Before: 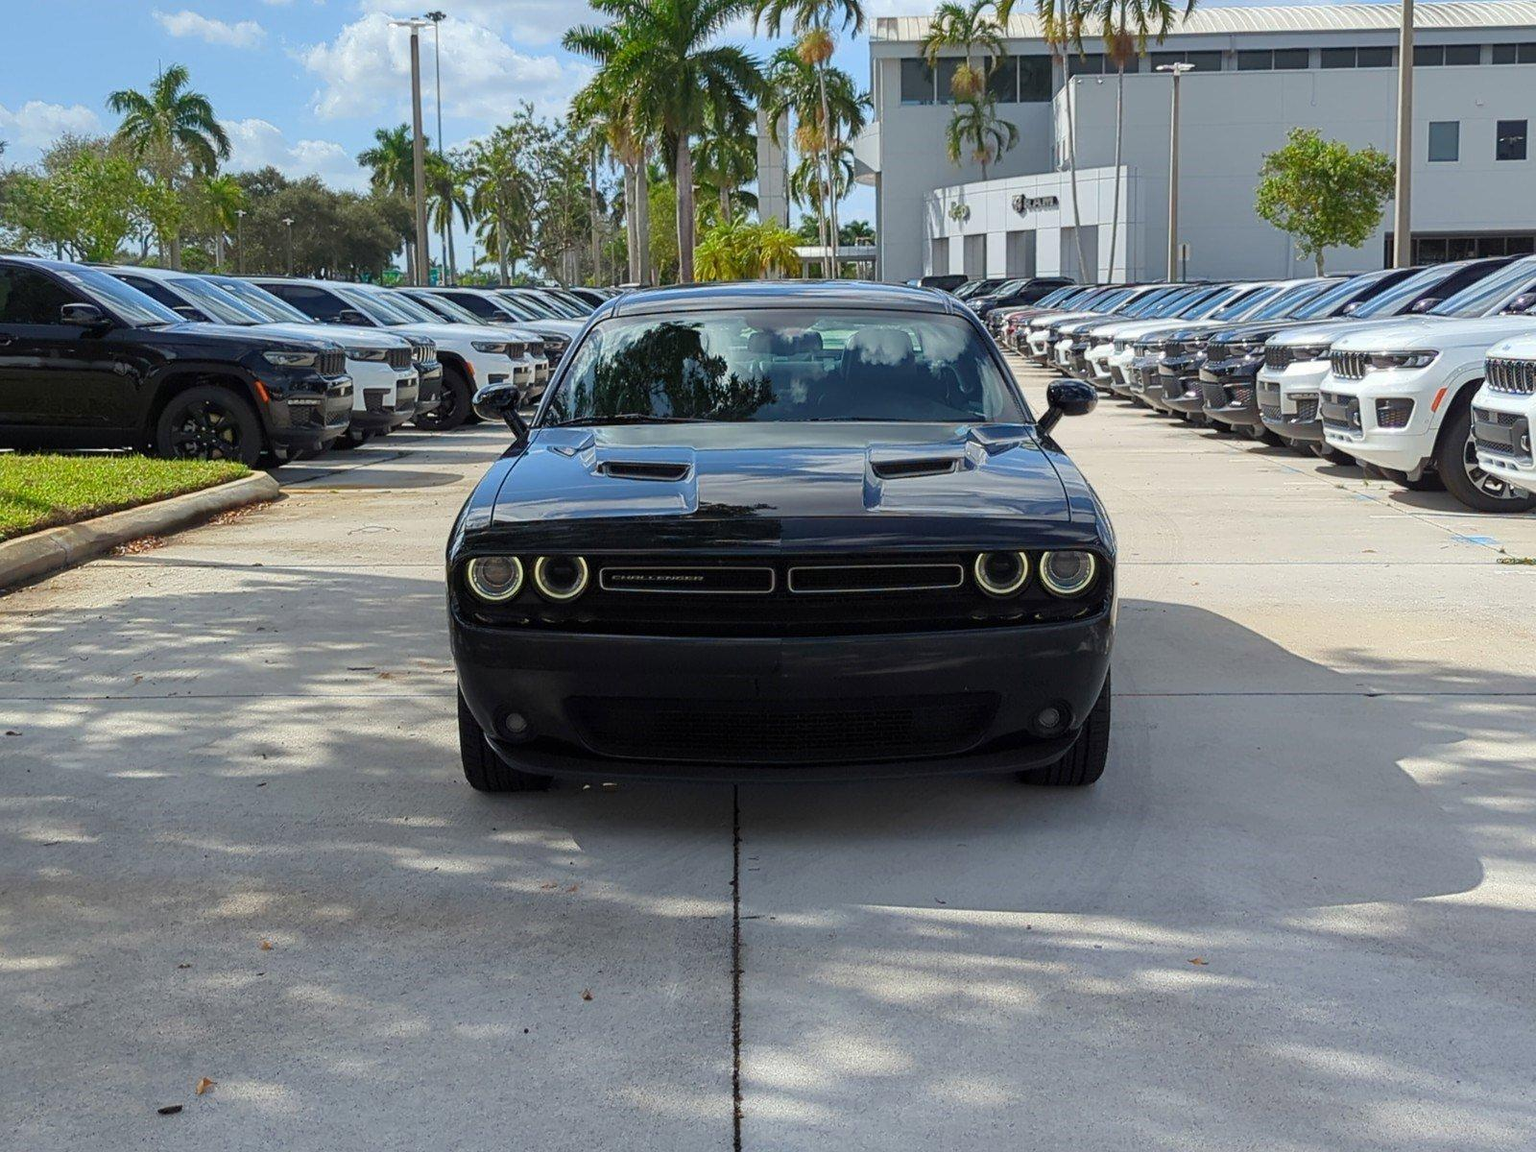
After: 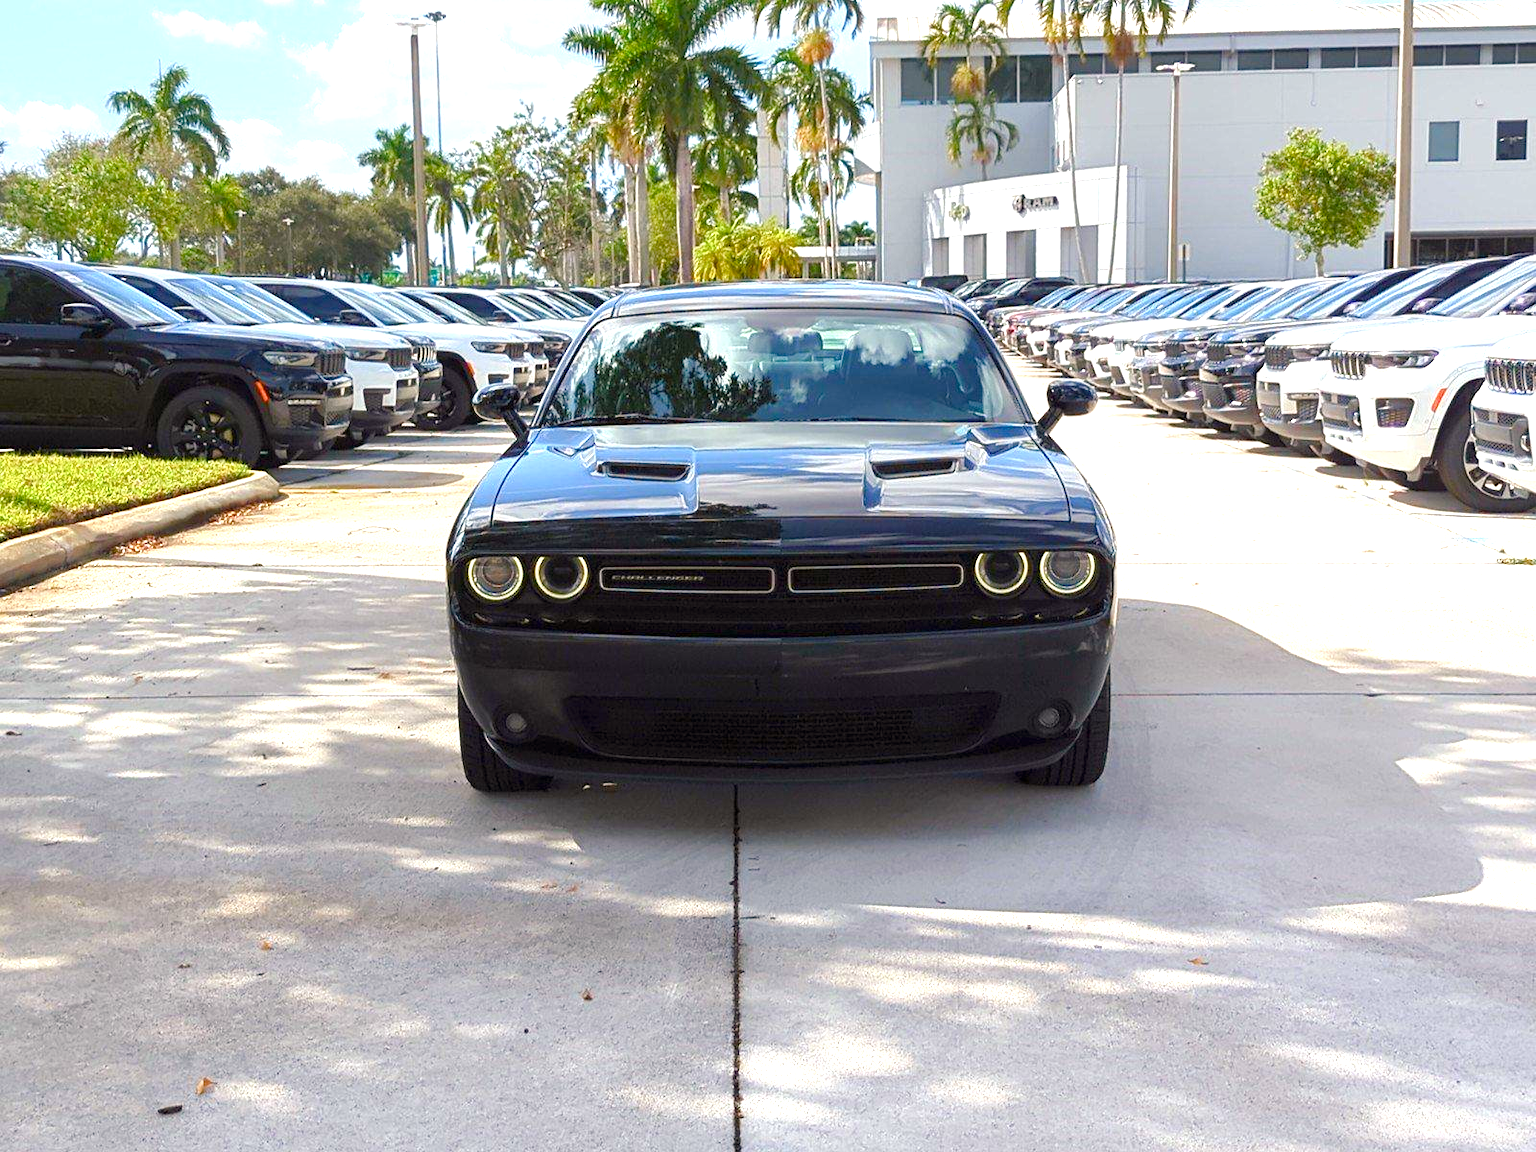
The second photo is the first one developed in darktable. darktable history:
exposure: black level correction 0, exposure 0.695 EV, compensate exposure bias true, compensate highlight preservation false
color balance rgb: shadows lift › chroma 2.635%, shadows lift › hue 191.25°, power › chroma 1.036%, power › hue 27.61°, highlights gain › chroma 1.126%, highlights gain › hue 52.64°, linear chroma grading › global chroma 8.849%, perceptual saturation grading › global saturation 0.652%, perceptual saturation grading › highlights -32.475%, perceptual saturation grading › mid-tones 5.302%, perceptual saturation grading › shadows 18.327%, perceptual brilliance grading › global brilliance 10.415%, perceptual brilliance grading › shadows 14.572%, global vibrance 20%
